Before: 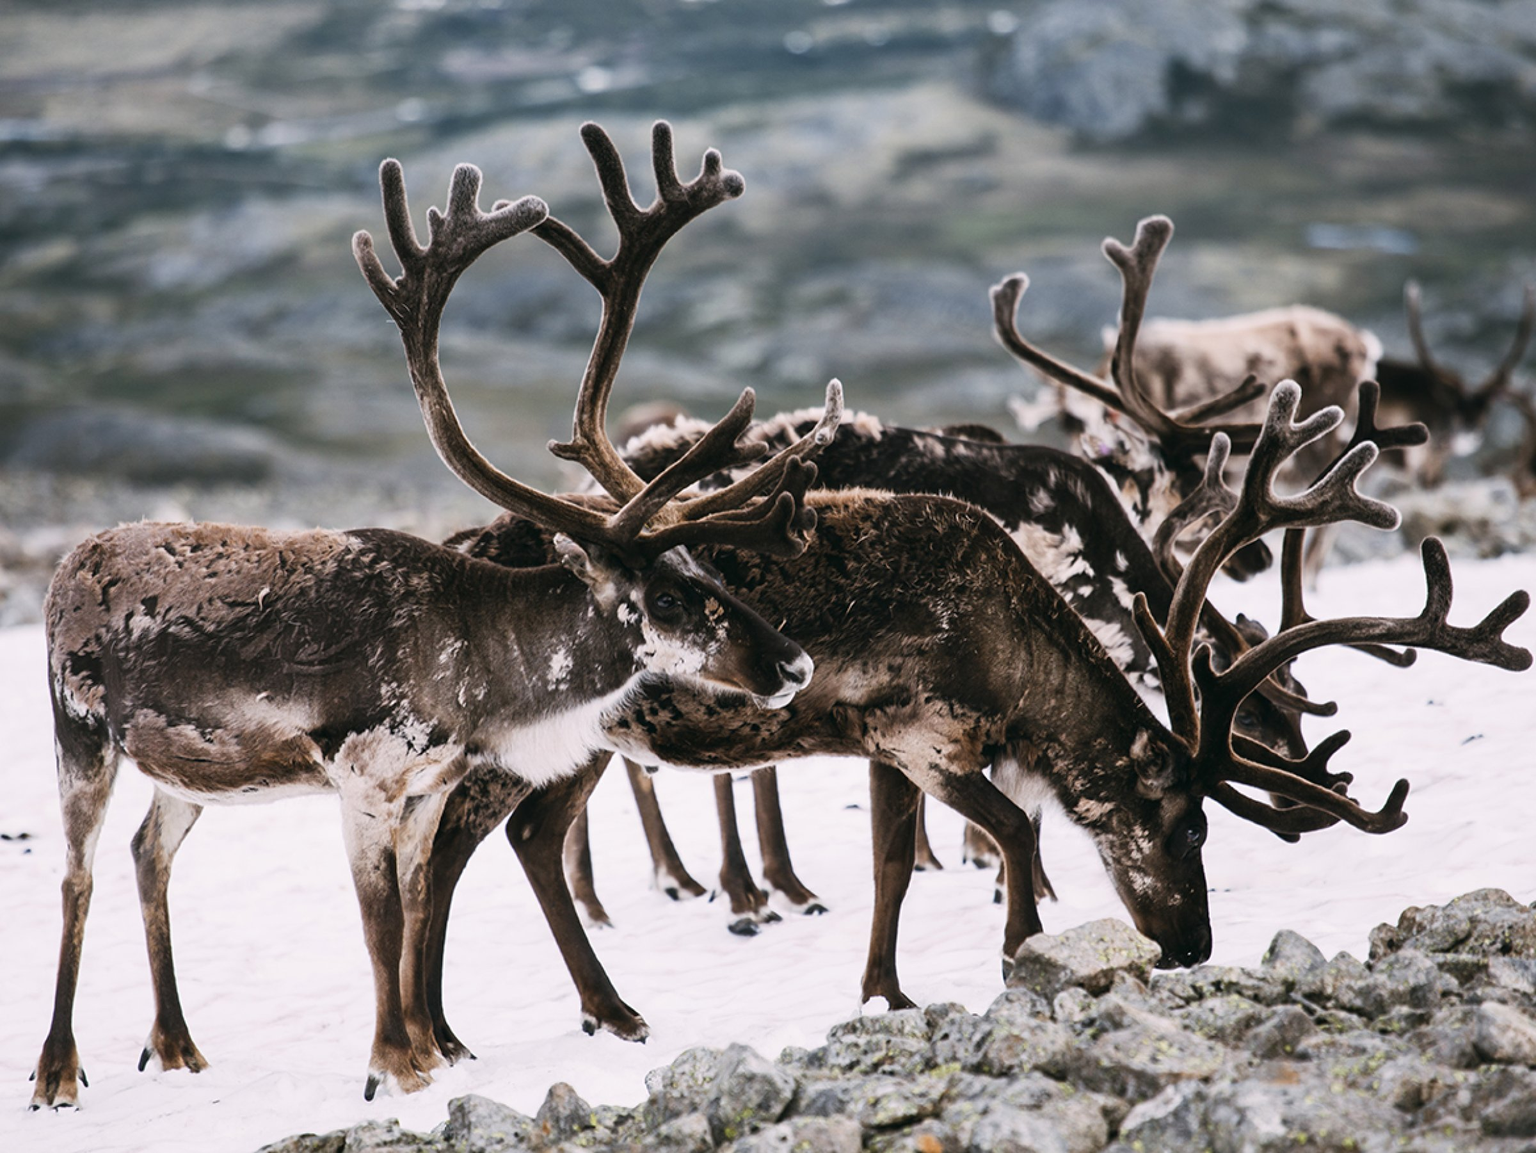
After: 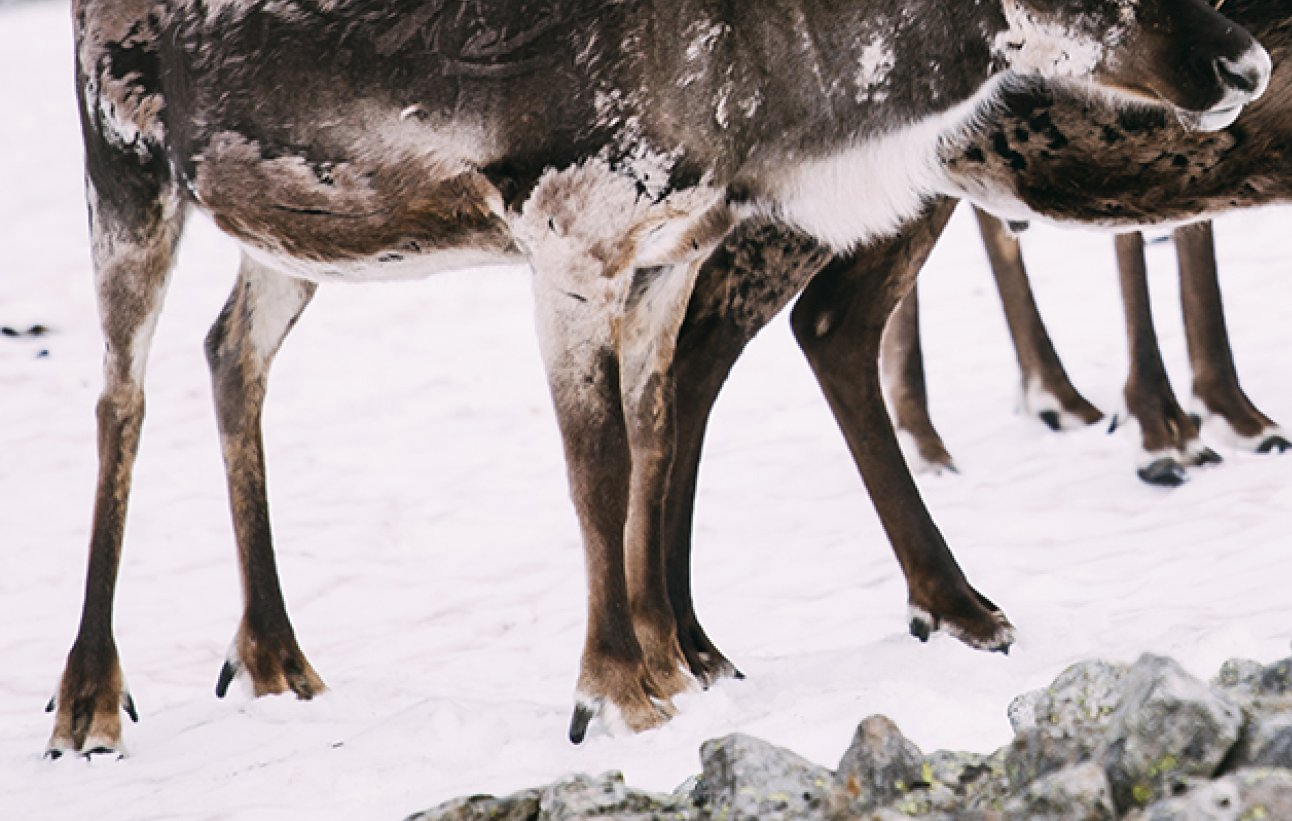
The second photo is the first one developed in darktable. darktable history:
crop and rotate: top 54.208%, right 46.146%, bottom 0.168%
